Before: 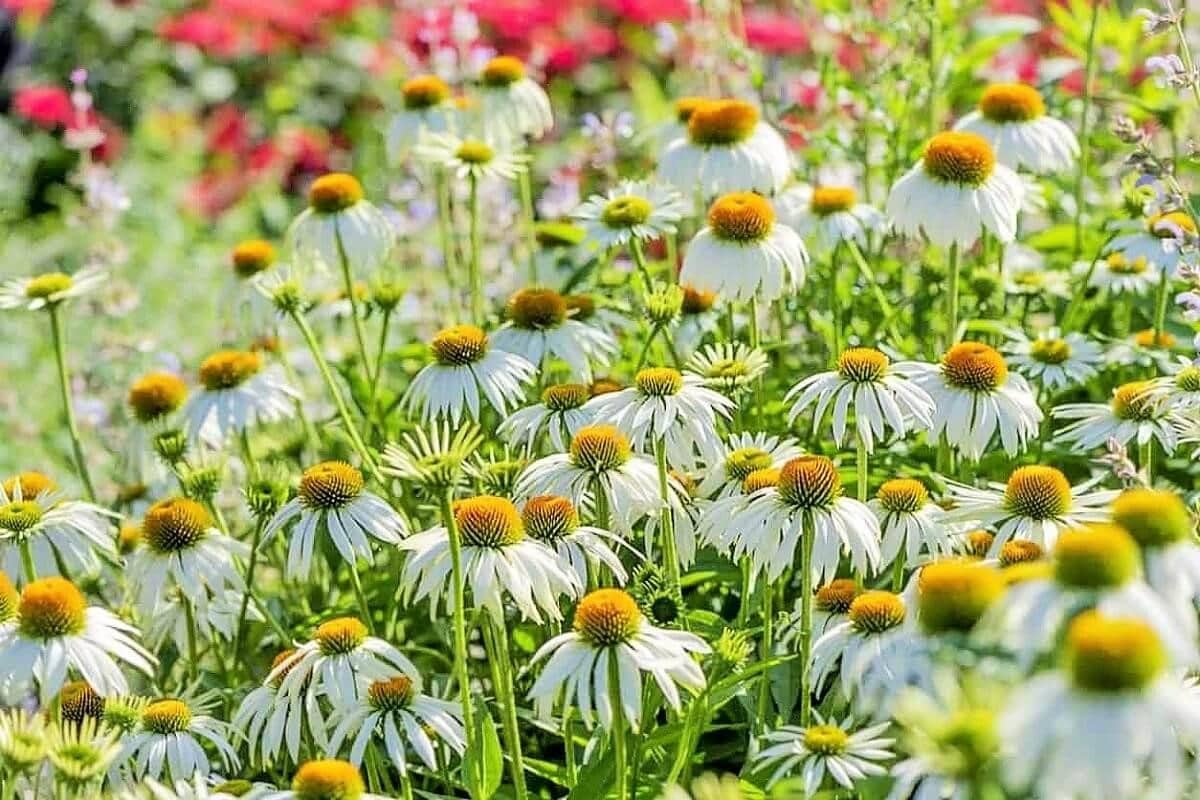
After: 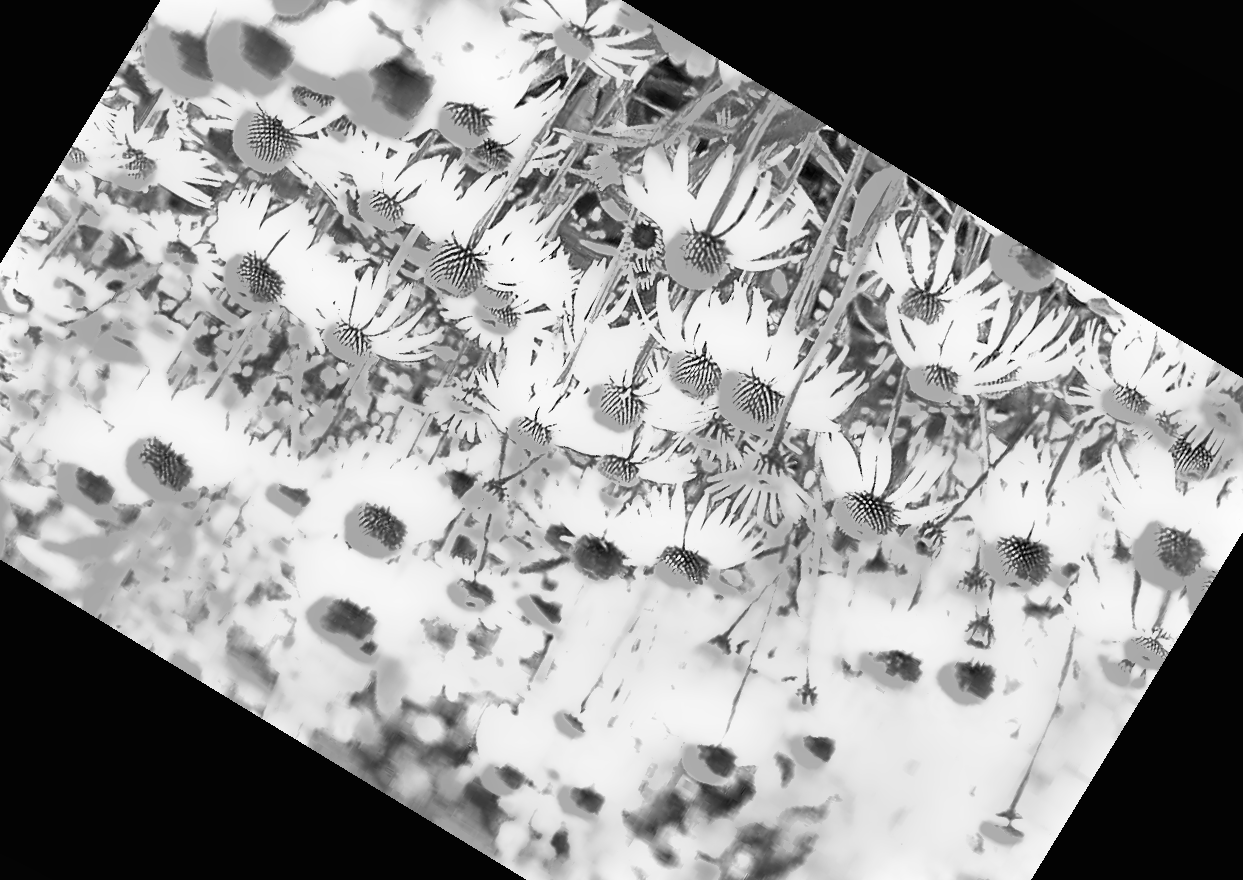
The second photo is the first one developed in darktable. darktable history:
exposure: black level correction 0, exposure 1.75 EV, compensate exposure bias true, compensate highlight preservation false
monochrome: a -11.7, b 1.62, size 0.5, highlights 0.38
crop and rotate: angle 148.68°, left 9.111%, top 15.603%, right 4.588%, bottom 17.041%
shadows and highlights: shadows 29.32, highlights -29.32, low approximation 0.01, soften with gaussian
